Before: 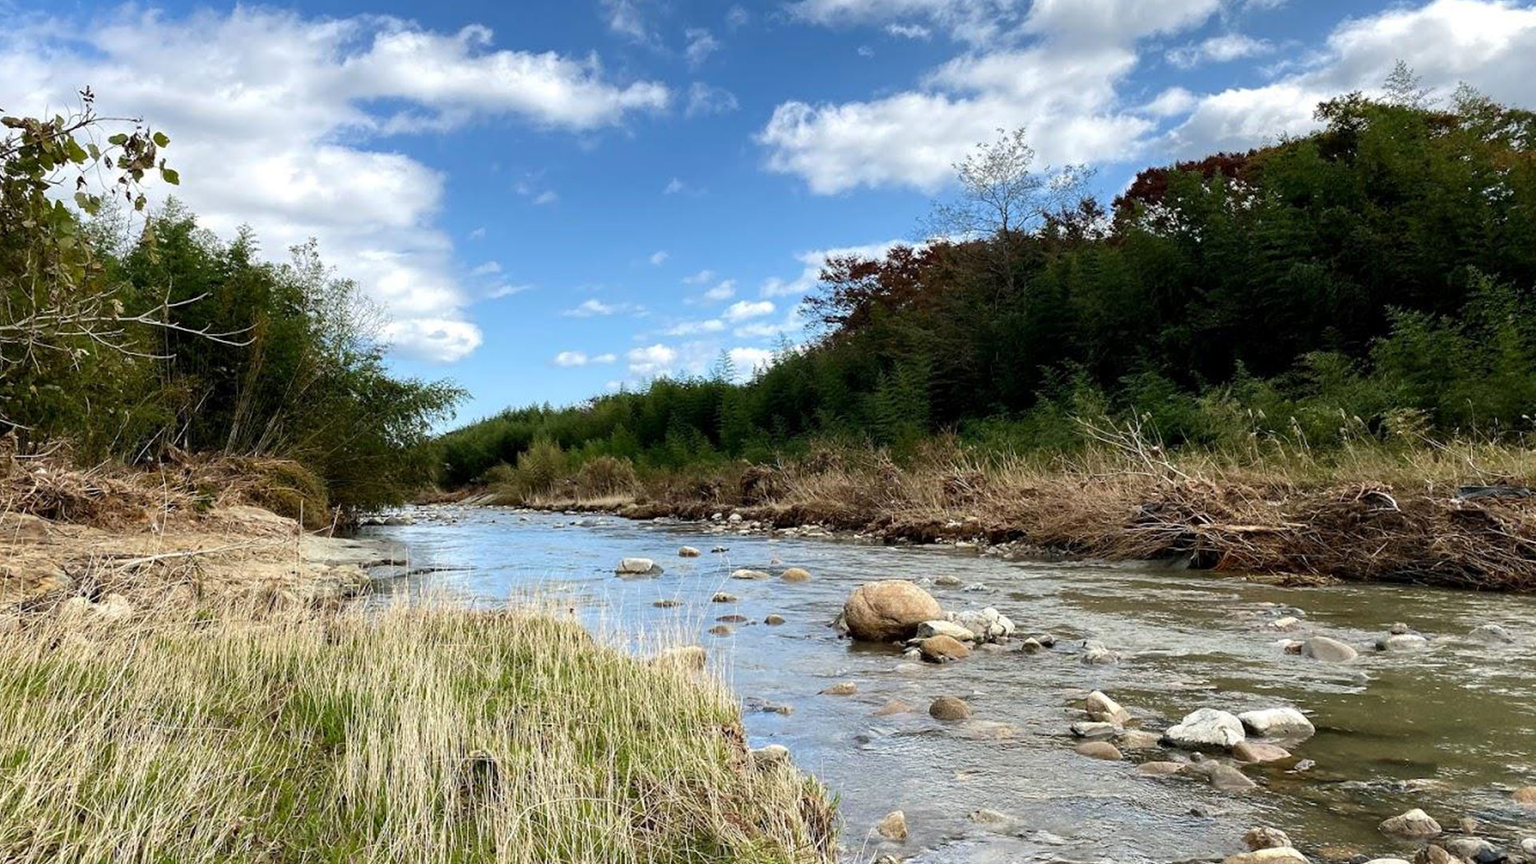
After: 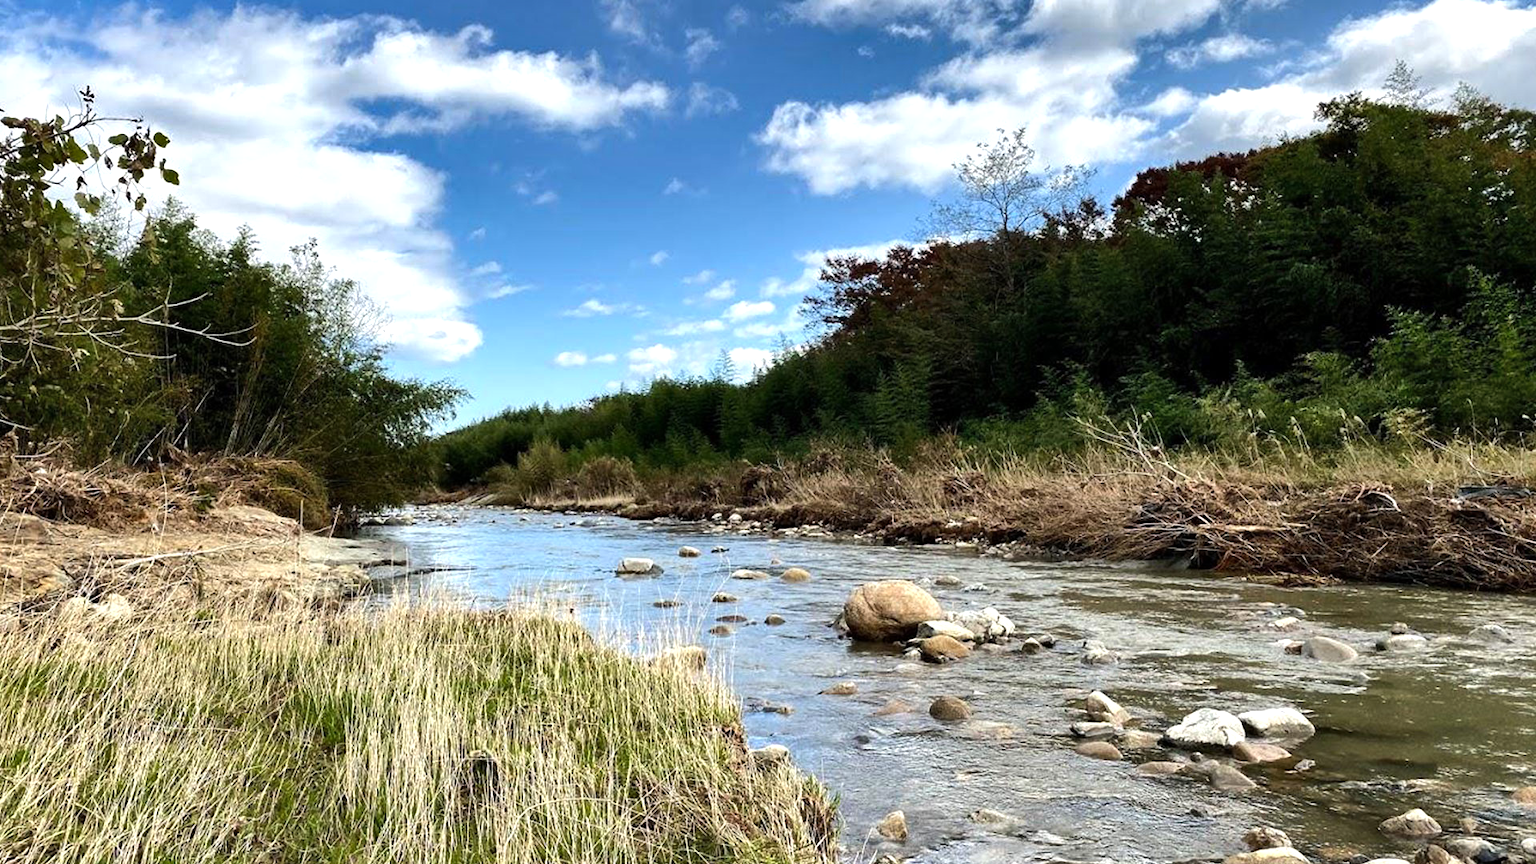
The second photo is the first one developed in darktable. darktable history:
shadows and highlights: soften with gaussian
tone equalizer: -8 EV -0.417 EV, -7 EV -0.389 EV, -6 EV -0.333 EV, -5 EV -0.222 EV, -3 EV 0.222 EV, -2 EV 0.333 EV, -1 EV 0.389 EV, +0 EV 0.417 EV, edges refinement/feathering 500, mask exposure compensation -1.57 EV, preserve details no
